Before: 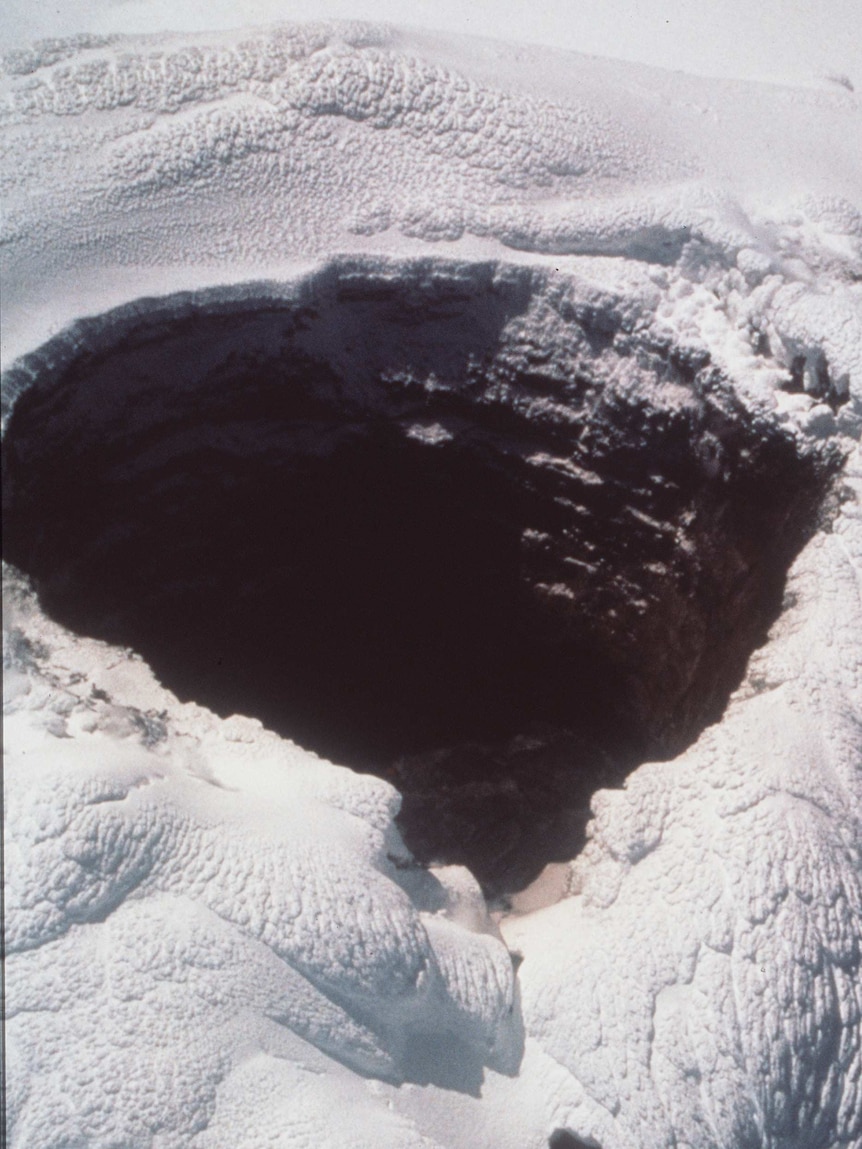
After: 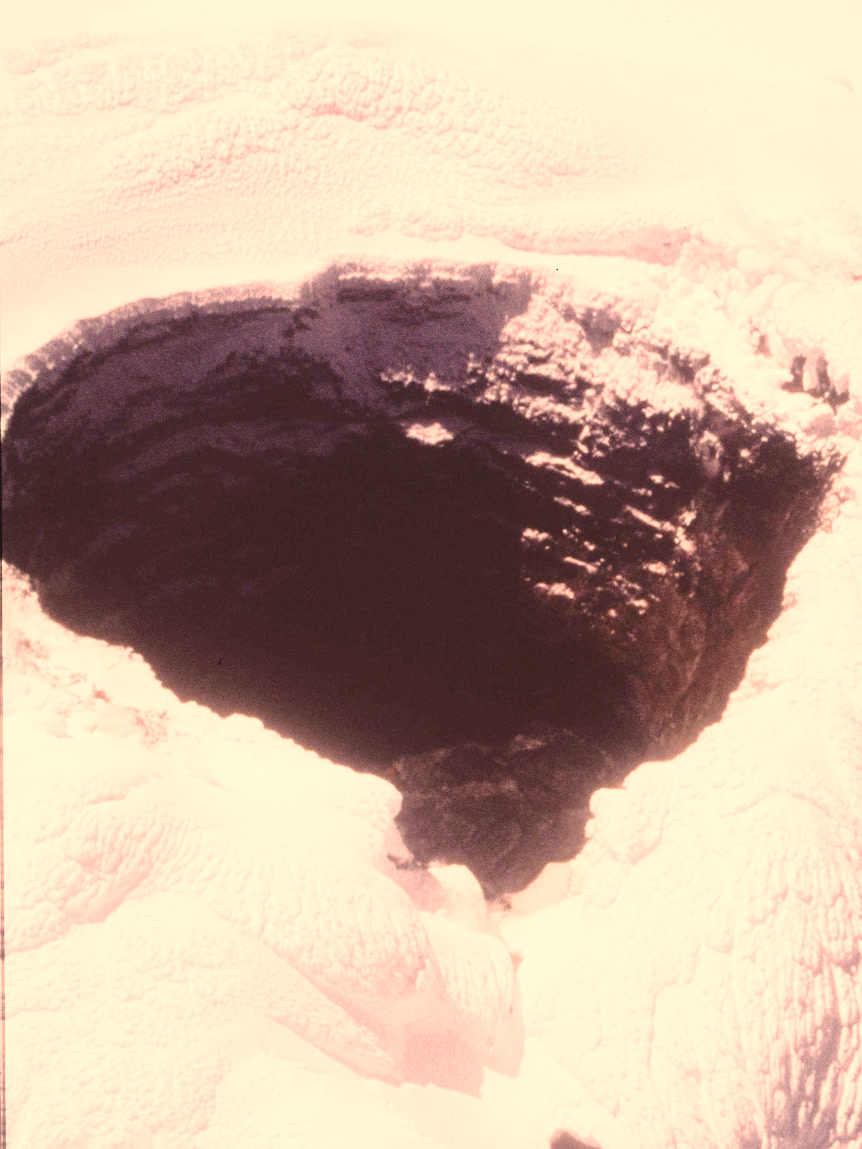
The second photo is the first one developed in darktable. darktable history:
color correction: highlights a* 40, highlights b* 40, saturation 0.69
base curve: curves: ch0 [(0, 0) (0.028, 0.03) (0.121, 0.232) (0.46, 0.748) (0.859, 0.968) (1, 1)], preserve colors none
exposure: exposure 1.25 EV, compensate exposure bias true, compensate highlight preservation false
